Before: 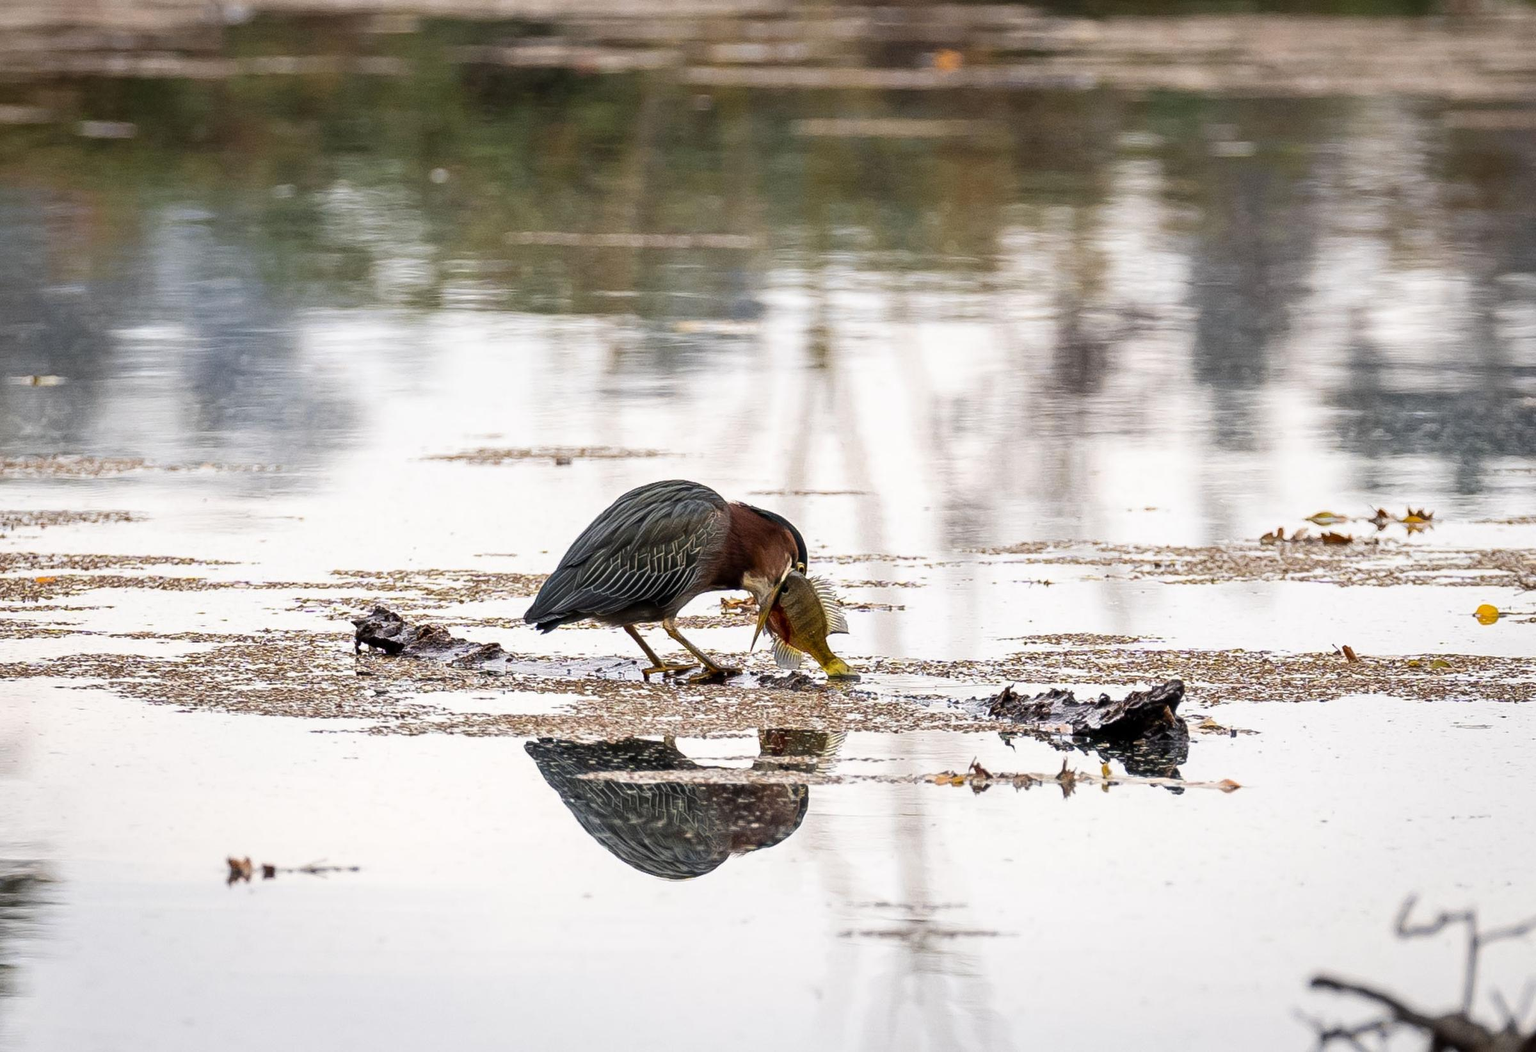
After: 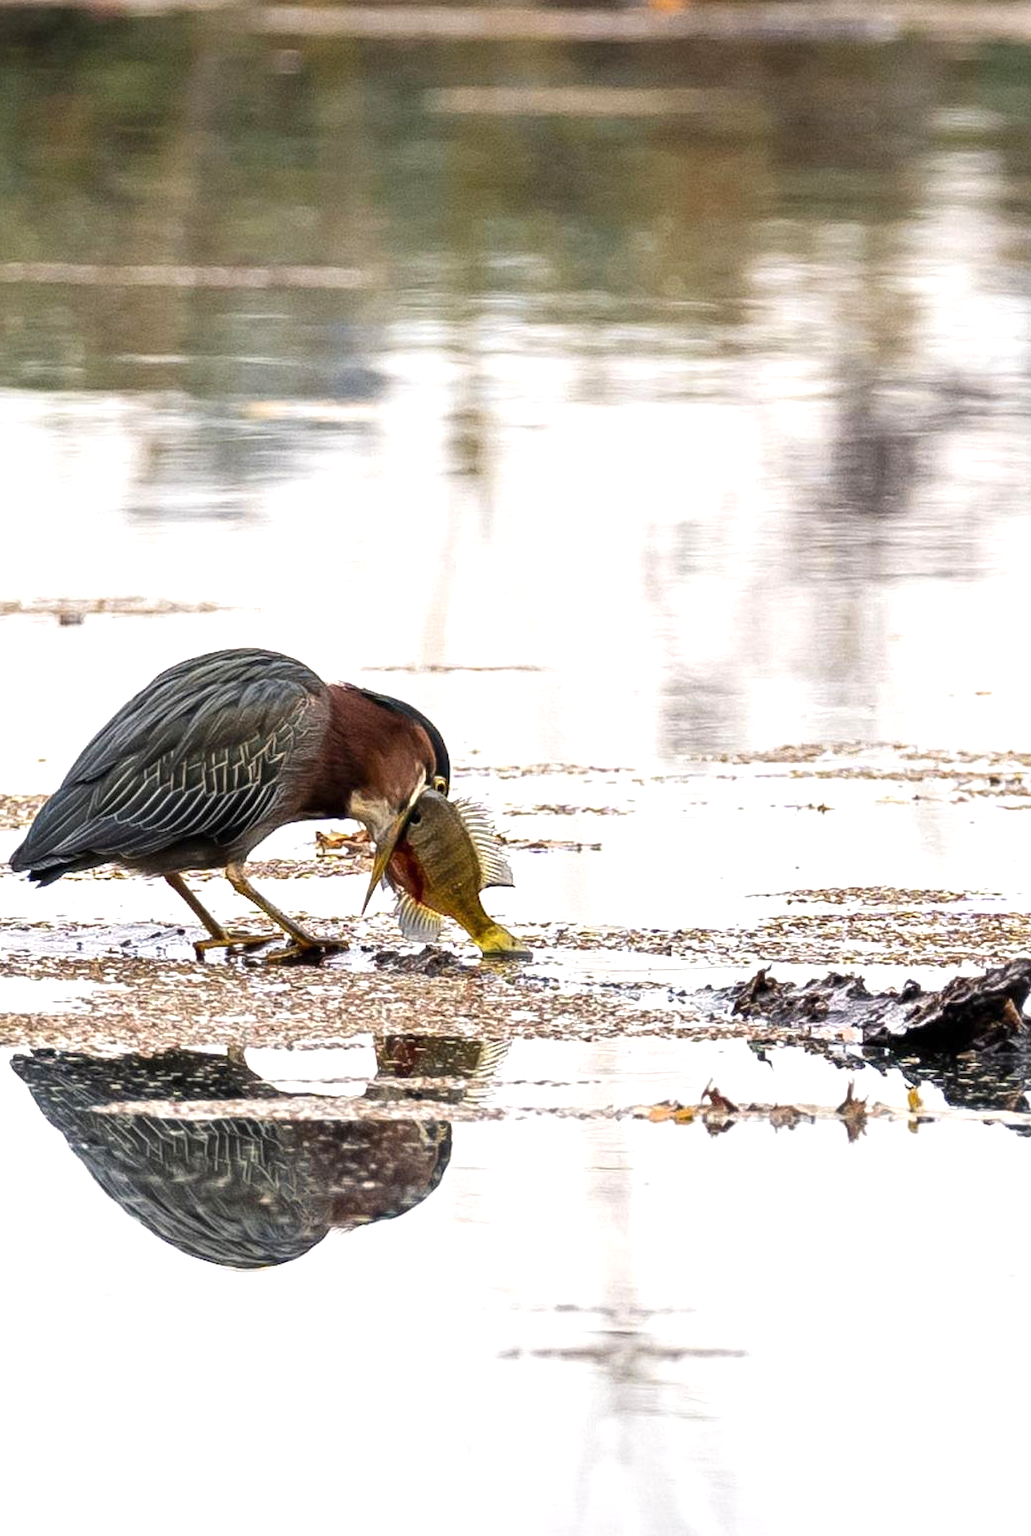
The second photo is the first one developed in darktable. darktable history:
levels: mode automatic
crop: left 33.717%, top 6.008%, right 23.04%
exposure: black level correction 0, exposure 0.5 EV, compensate highlight preservation false
